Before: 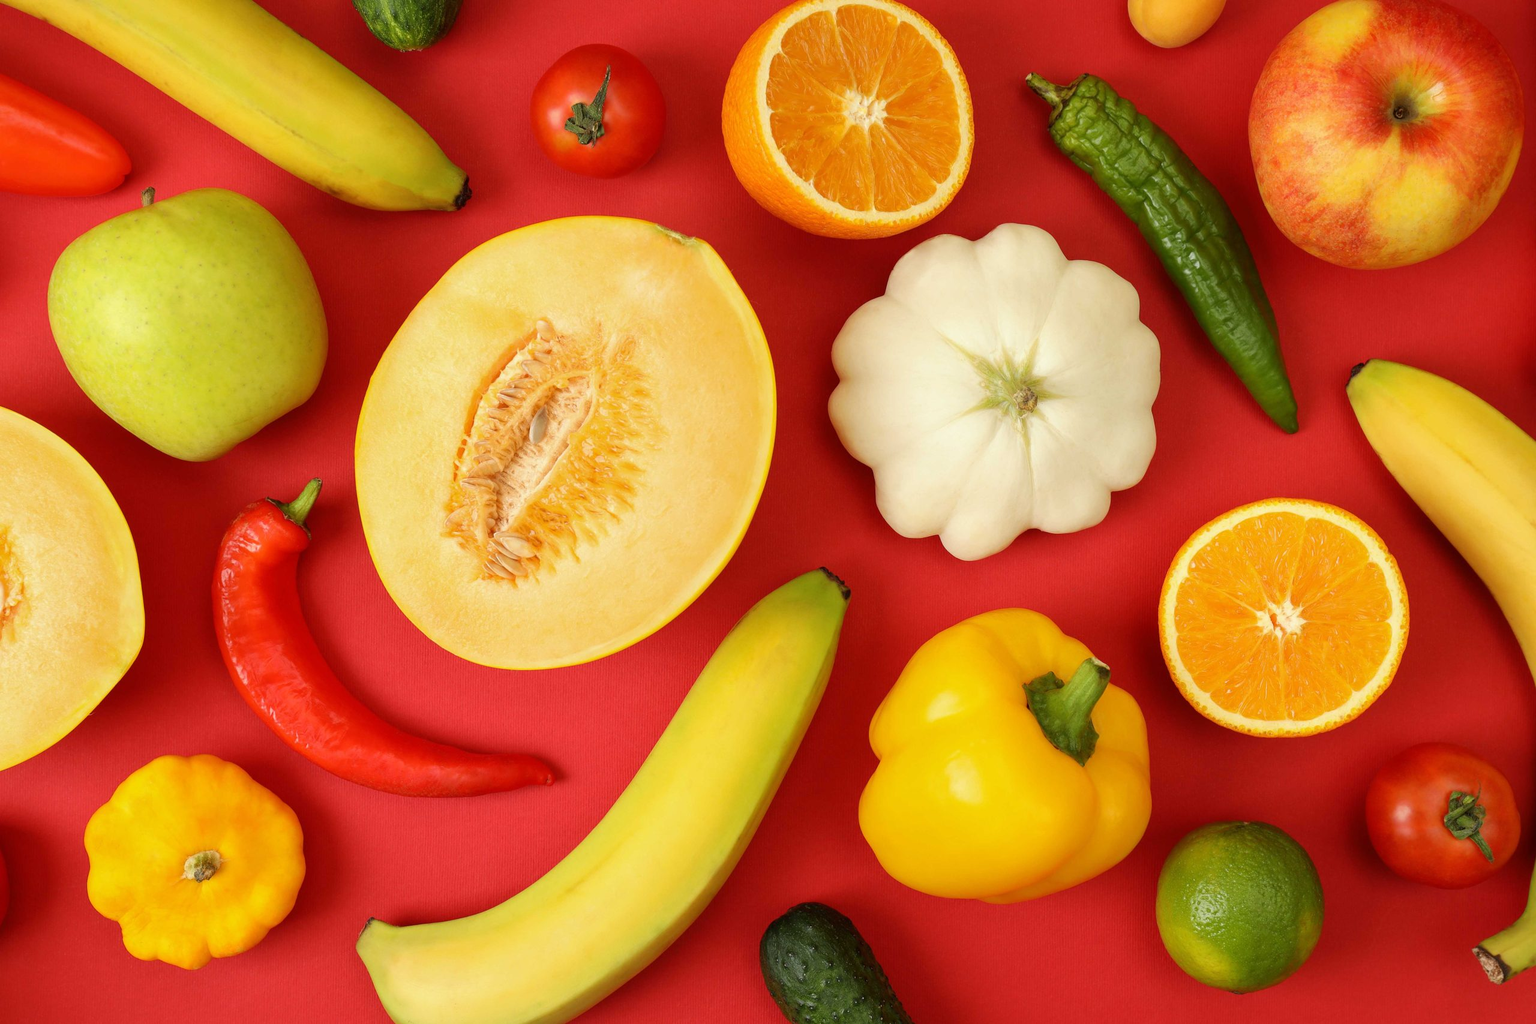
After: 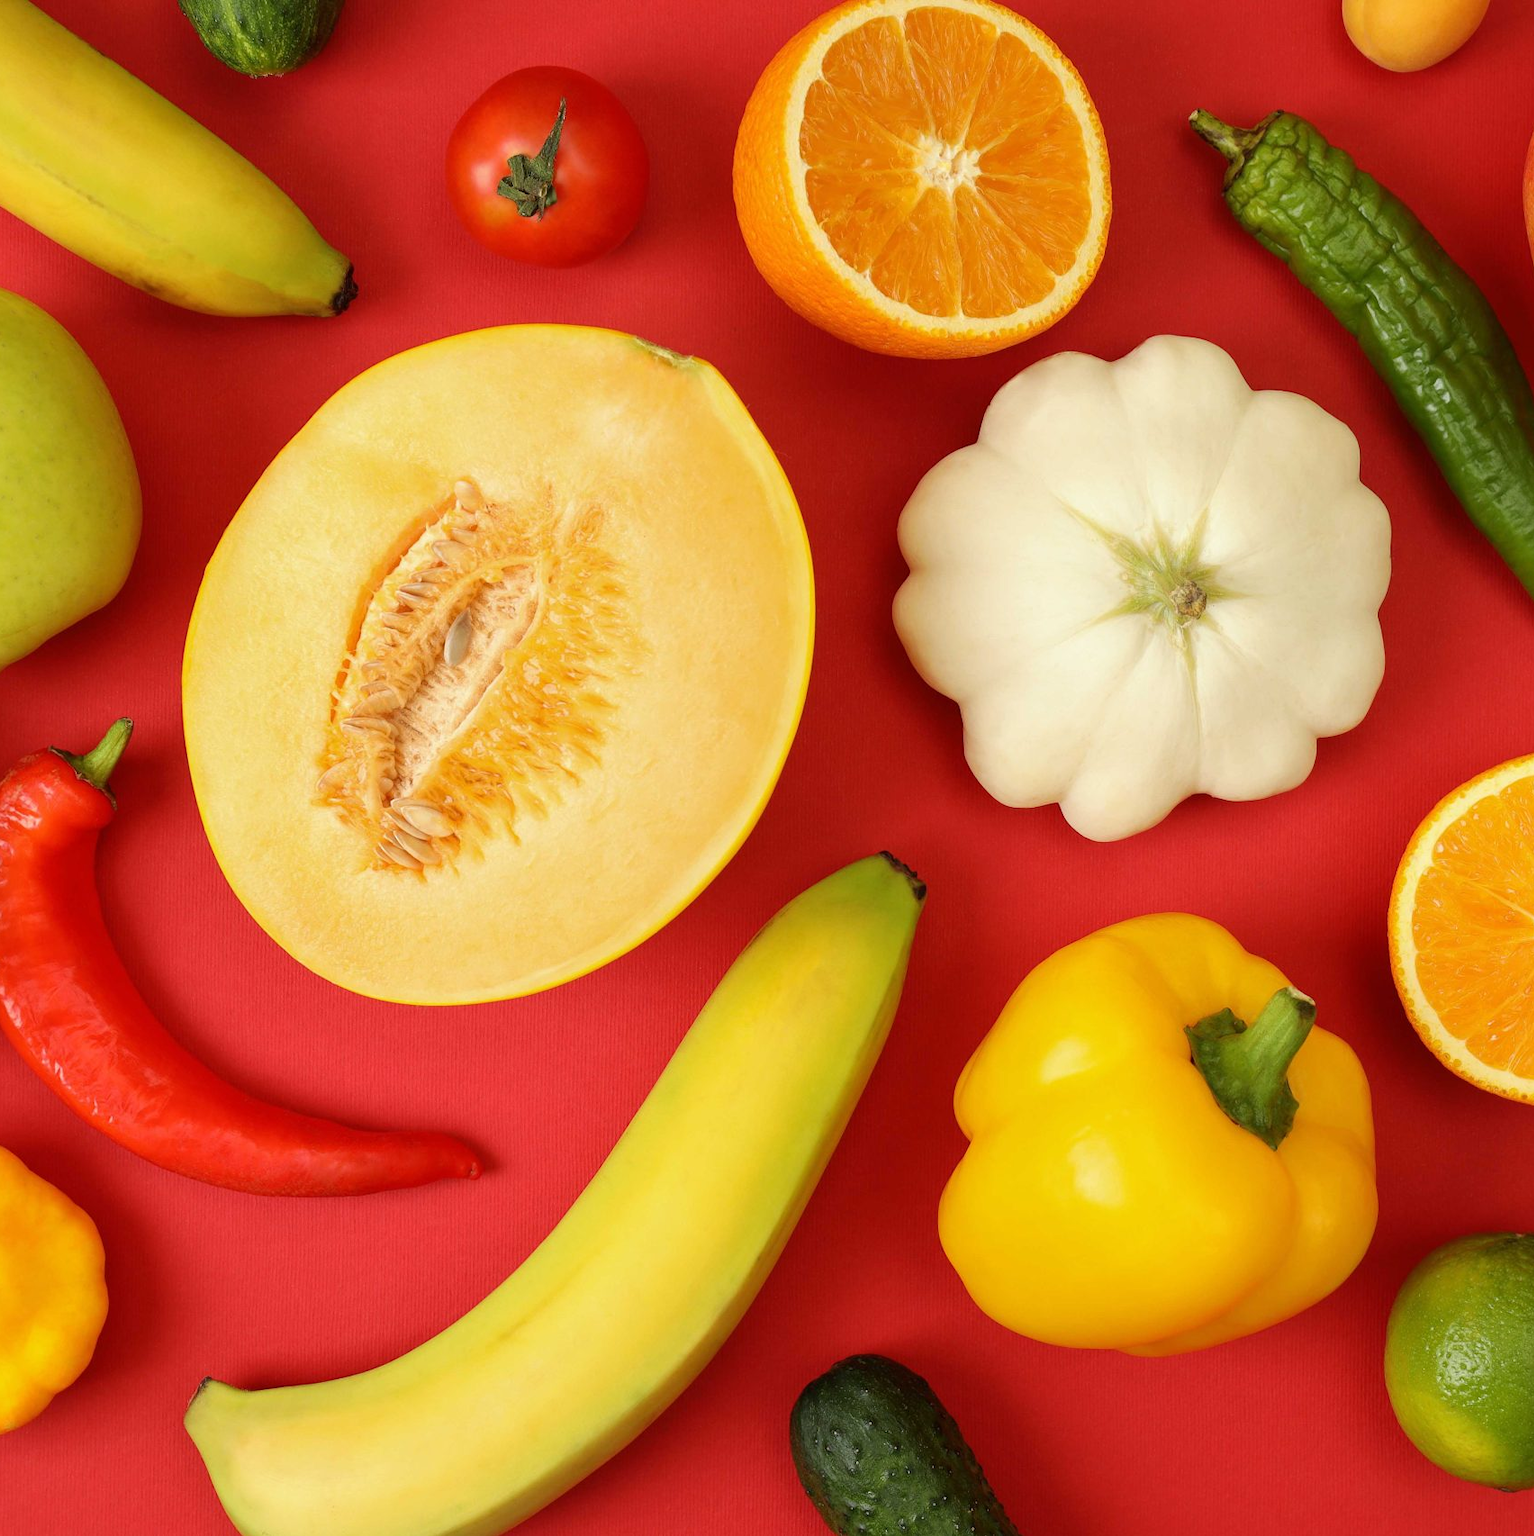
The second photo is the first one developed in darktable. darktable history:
crop and rotate: left 15.216%, right 18.197%
